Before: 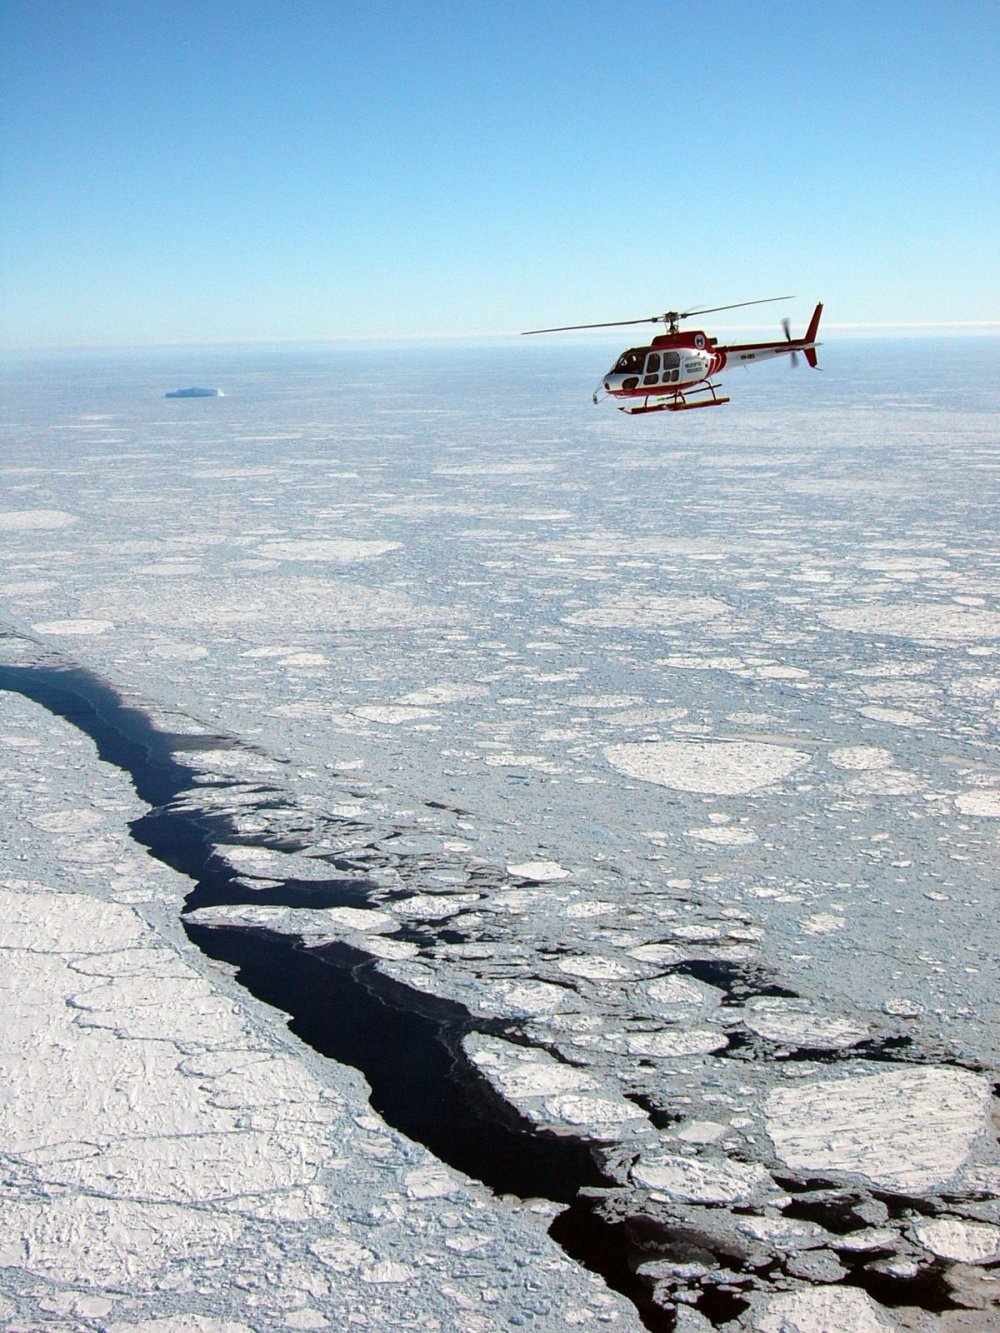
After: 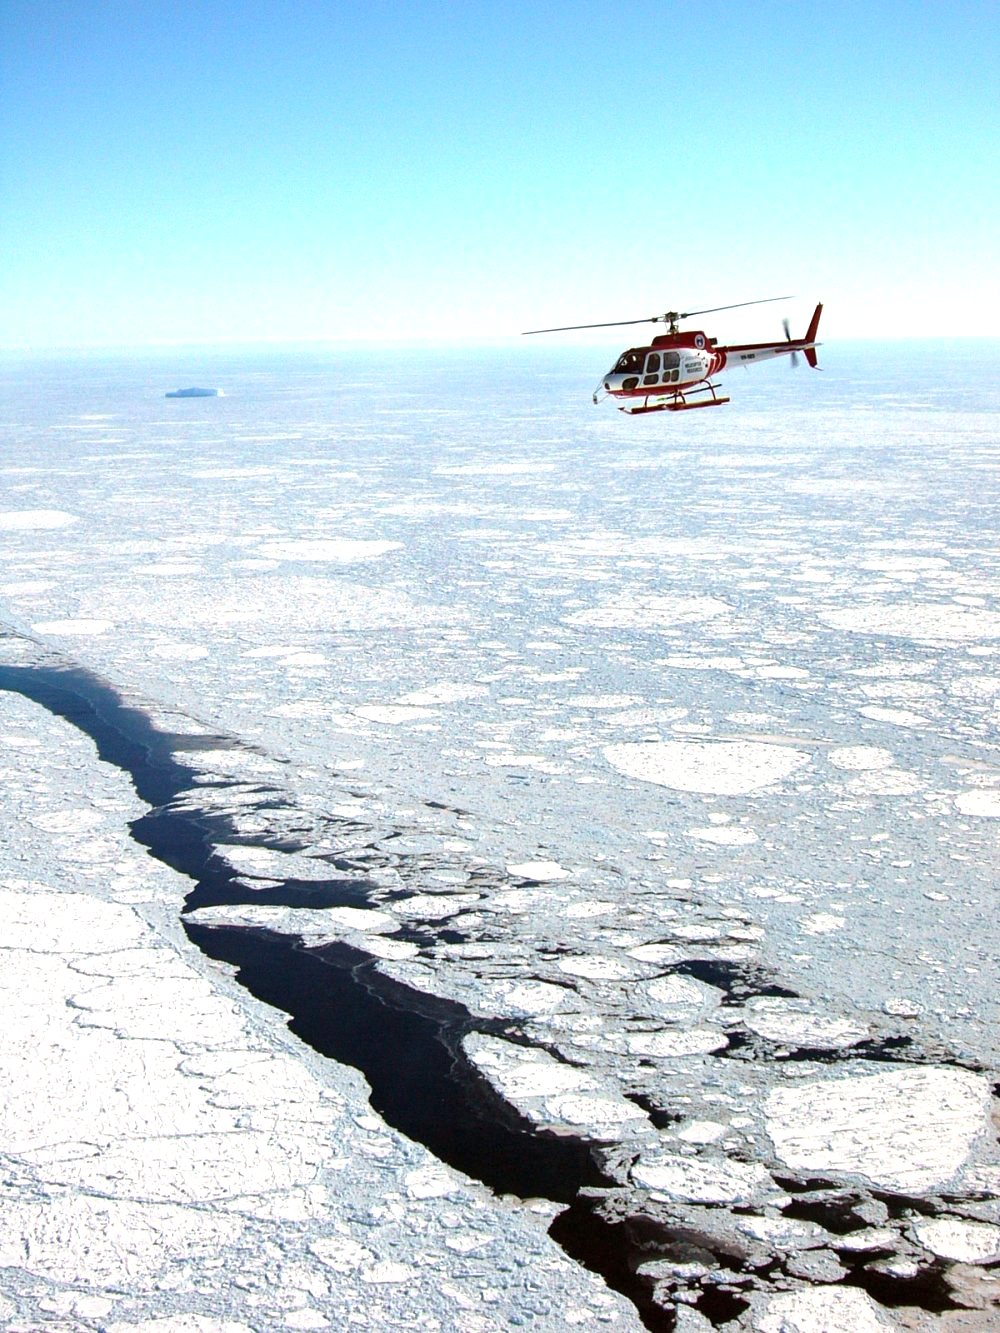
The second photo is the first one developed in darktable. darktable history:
exposure: exposure 0.584 EV, compensate highlight preservation false
